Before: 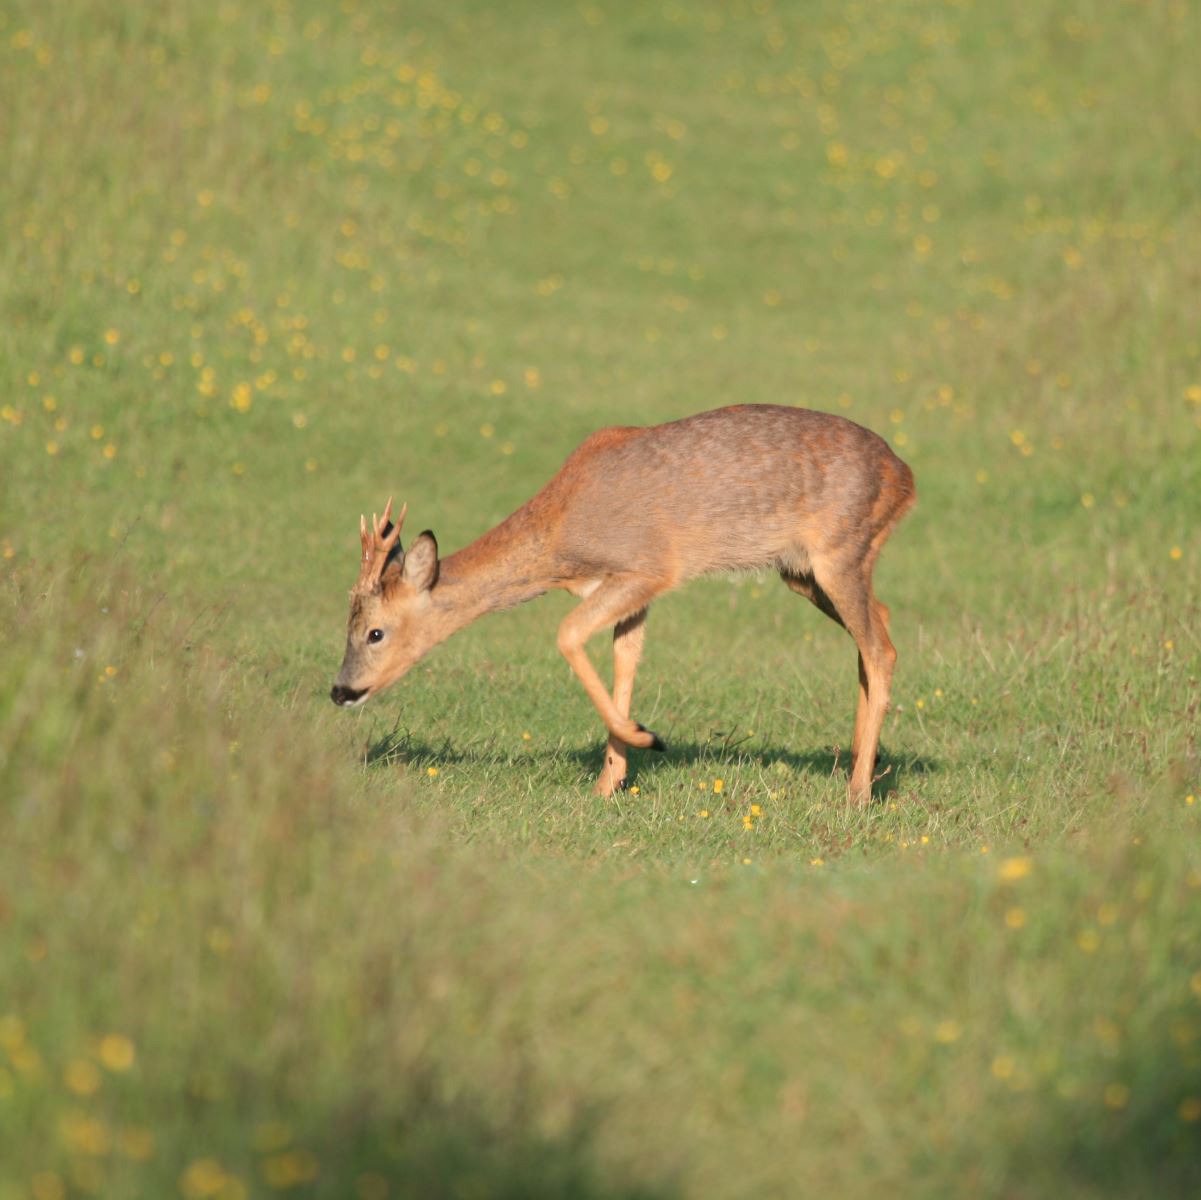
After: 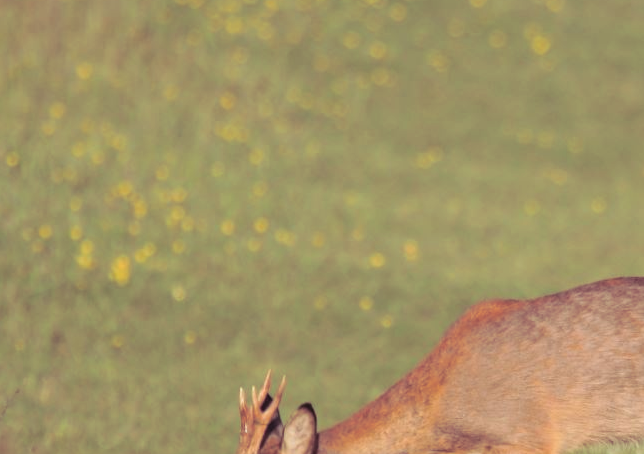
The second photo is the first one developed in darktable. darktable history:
crop: left 10.121%, top 10.631%, right 36.218%, bottom 51.526%
split-toning: shadows › hue 316.8°, shadows › saturation 0.47, highlights › hue 201.6°, highlights › saturation 0, balance -41.97, compress 28.01%
